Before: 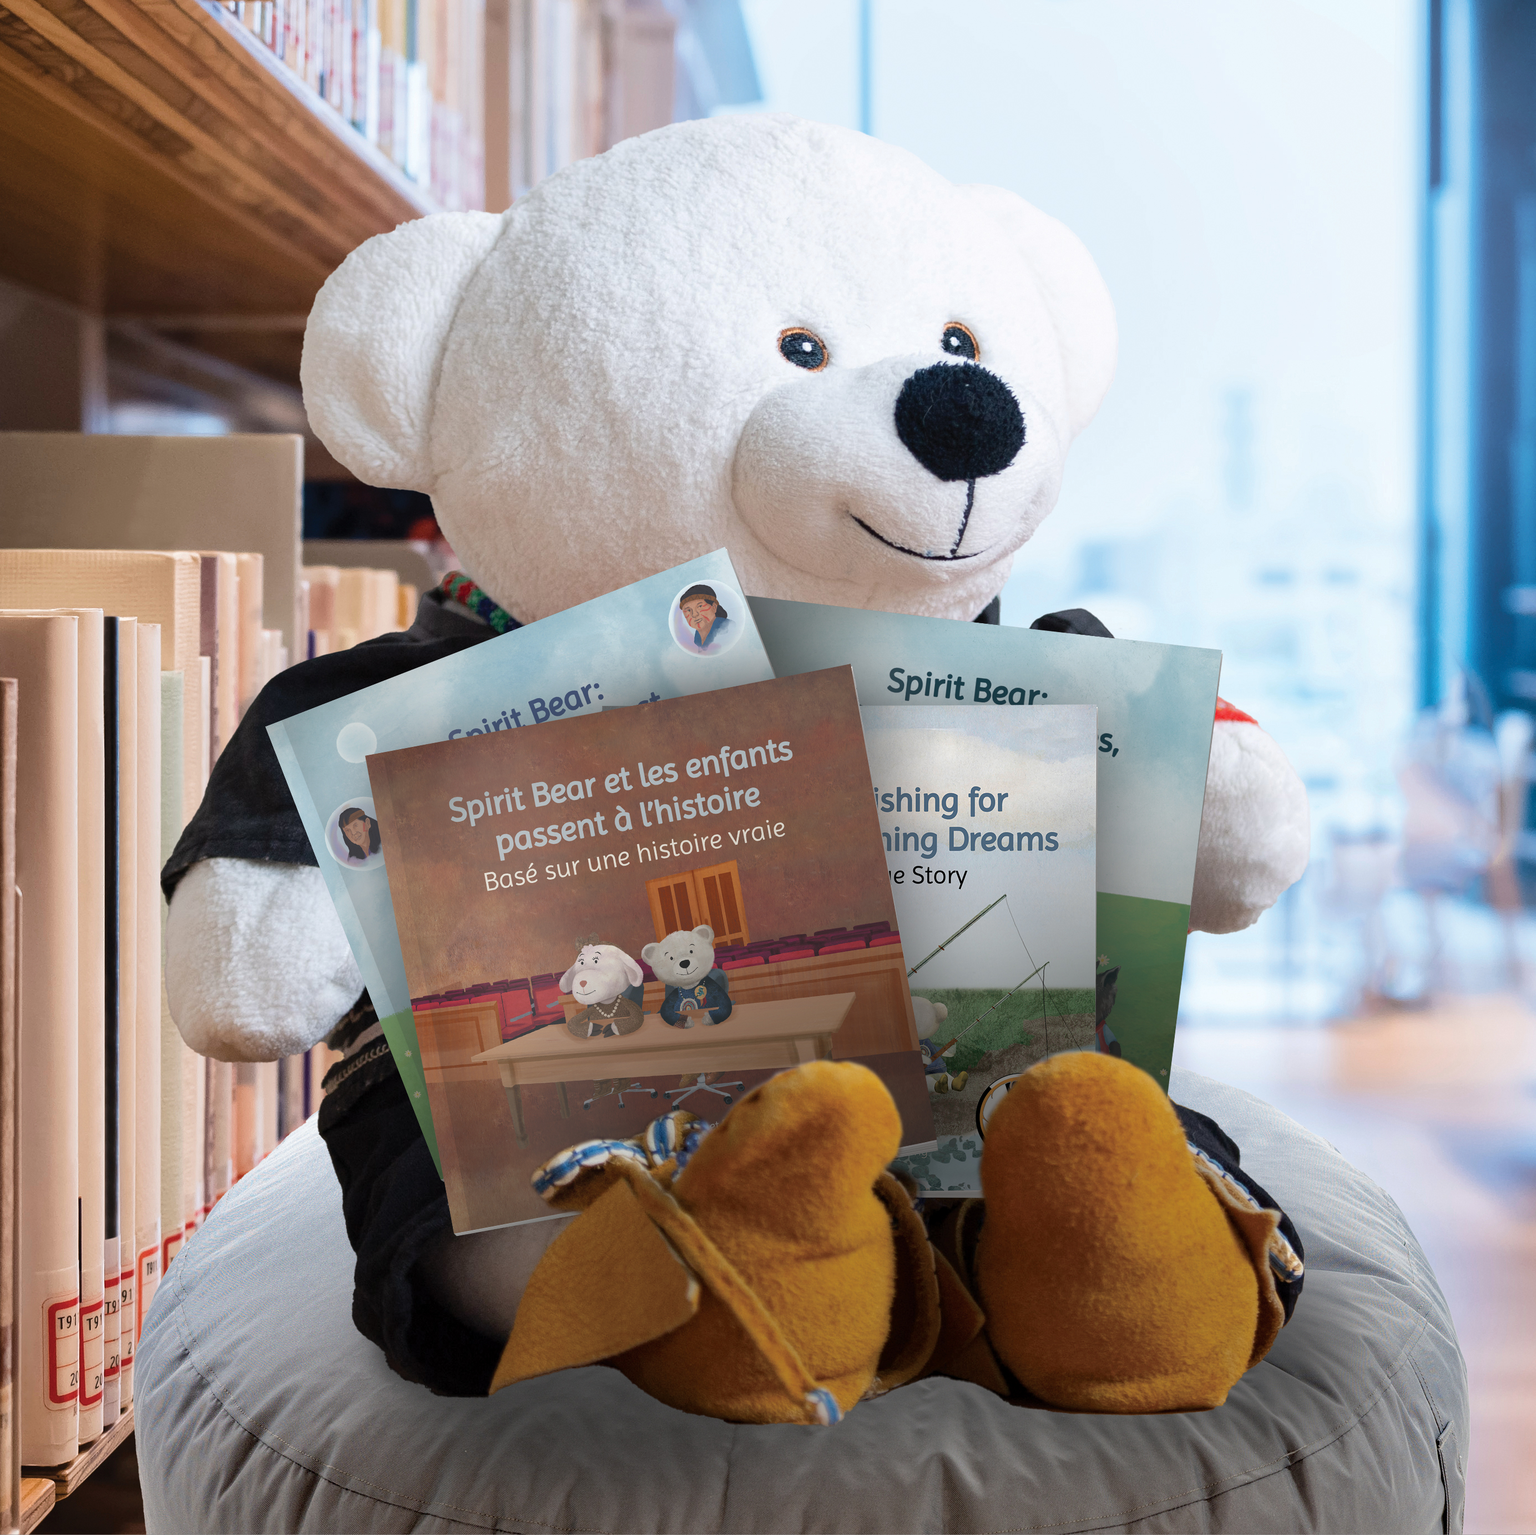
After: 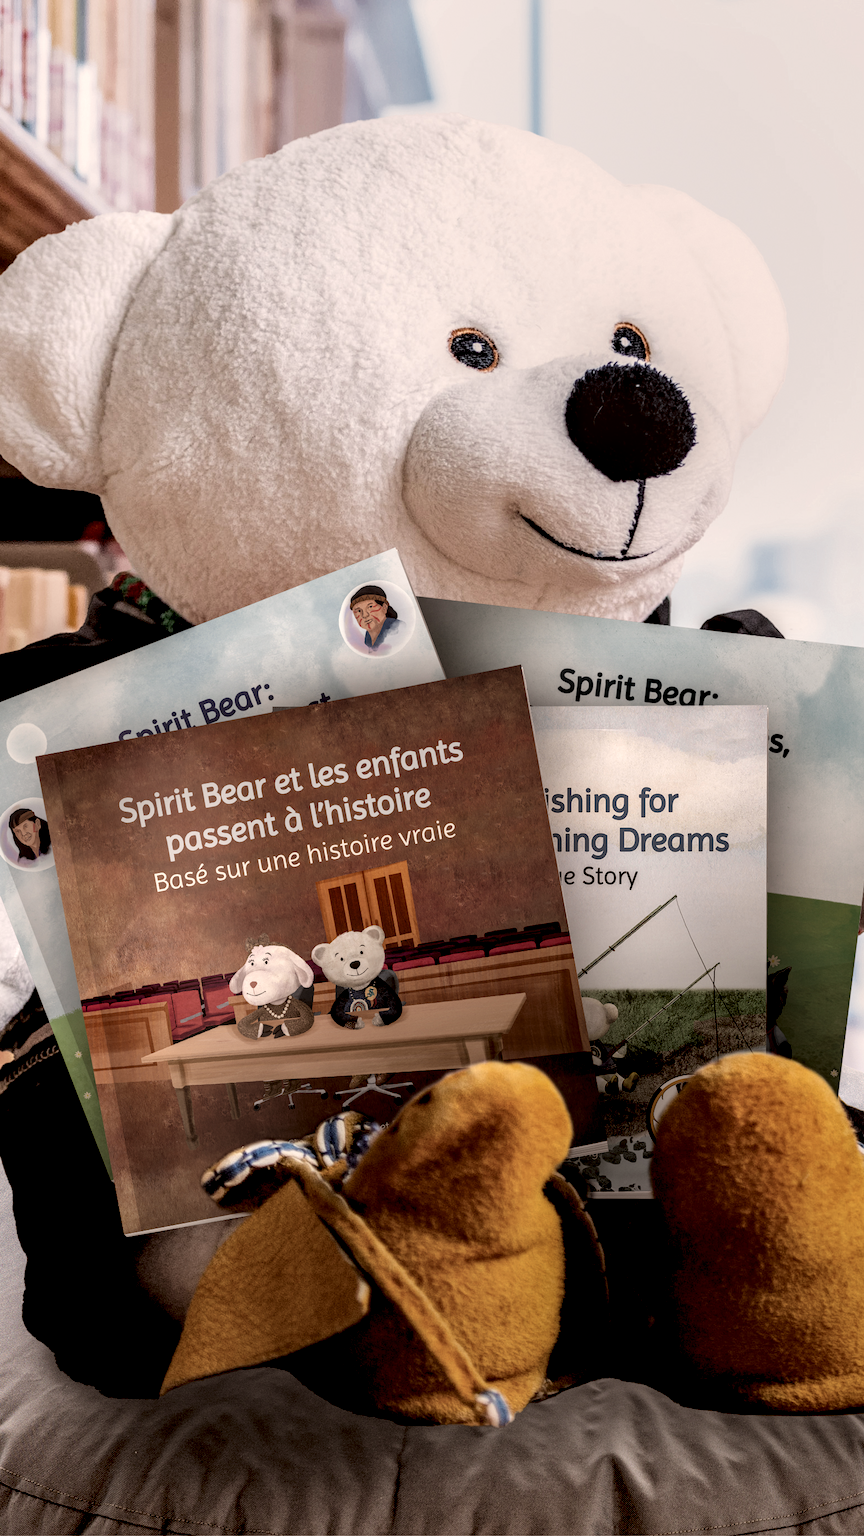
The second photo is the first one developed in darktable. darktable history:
exposure: exposure -0.04 EV, compensate highlight preservation false
crop: left 21.496%, right 22.254%
color correction: highlights a* 6.27, highlights b* 8.19, shadows a* 5.94, shadows b* 7.23, saturation 0.9
local contrast: highlights 19%, detail 186%
filmic rgb: black relative exposure -5 EV, white relative exposure 3.5 EV, hardness 3.19, contrast 1.2, highlights saturation mix -30%
